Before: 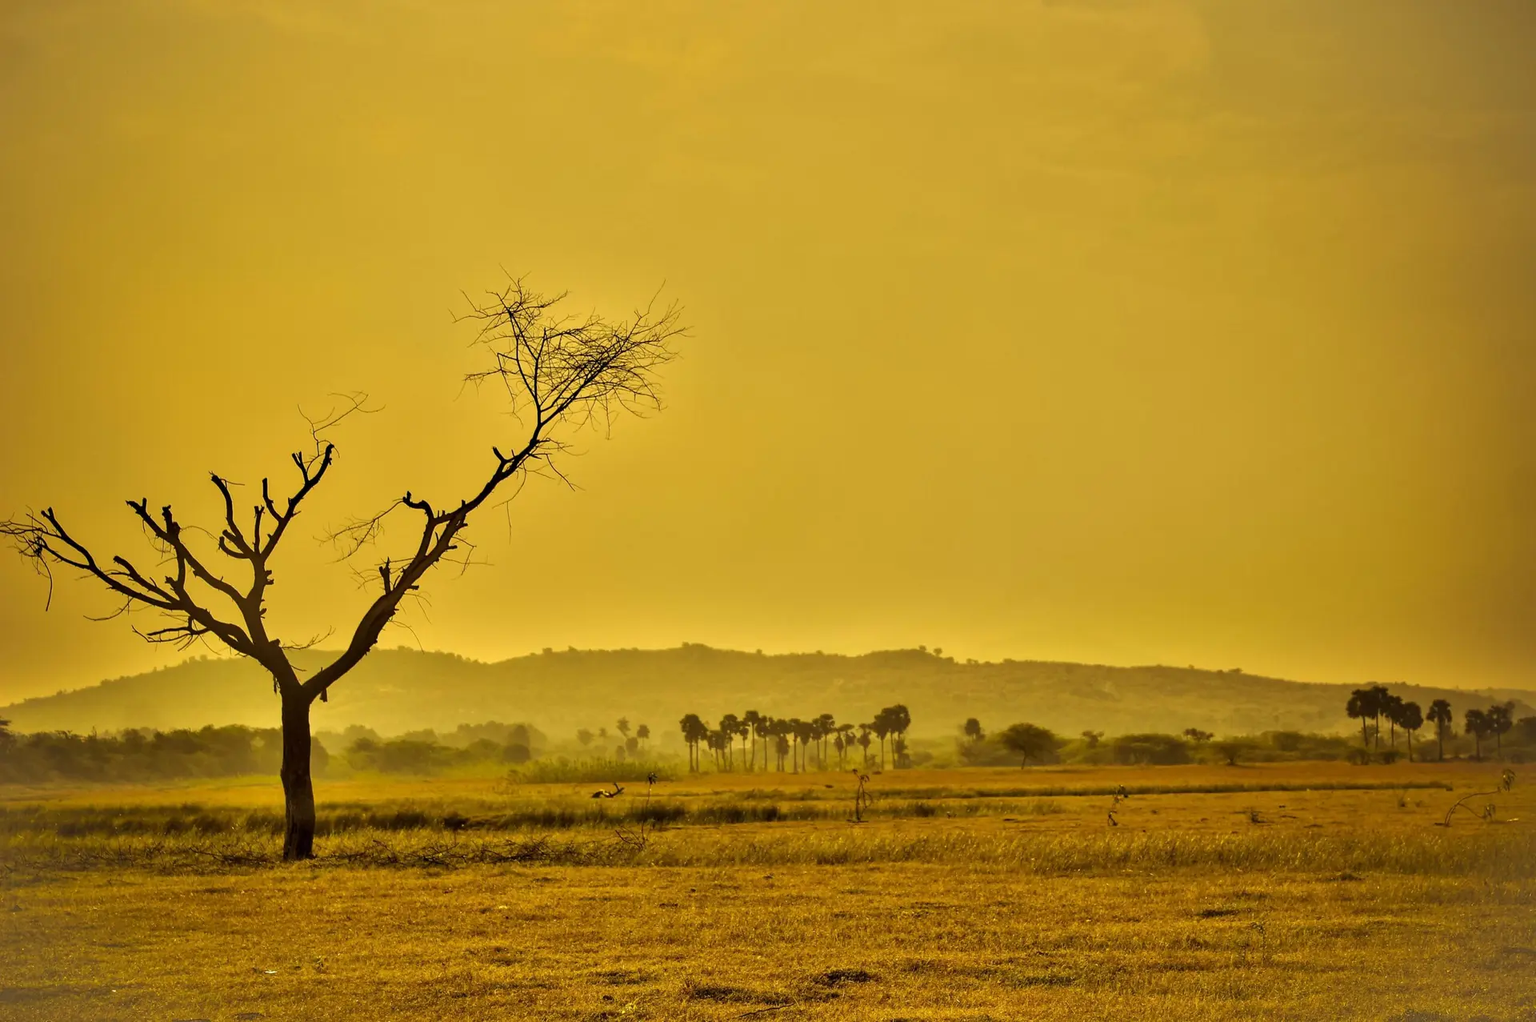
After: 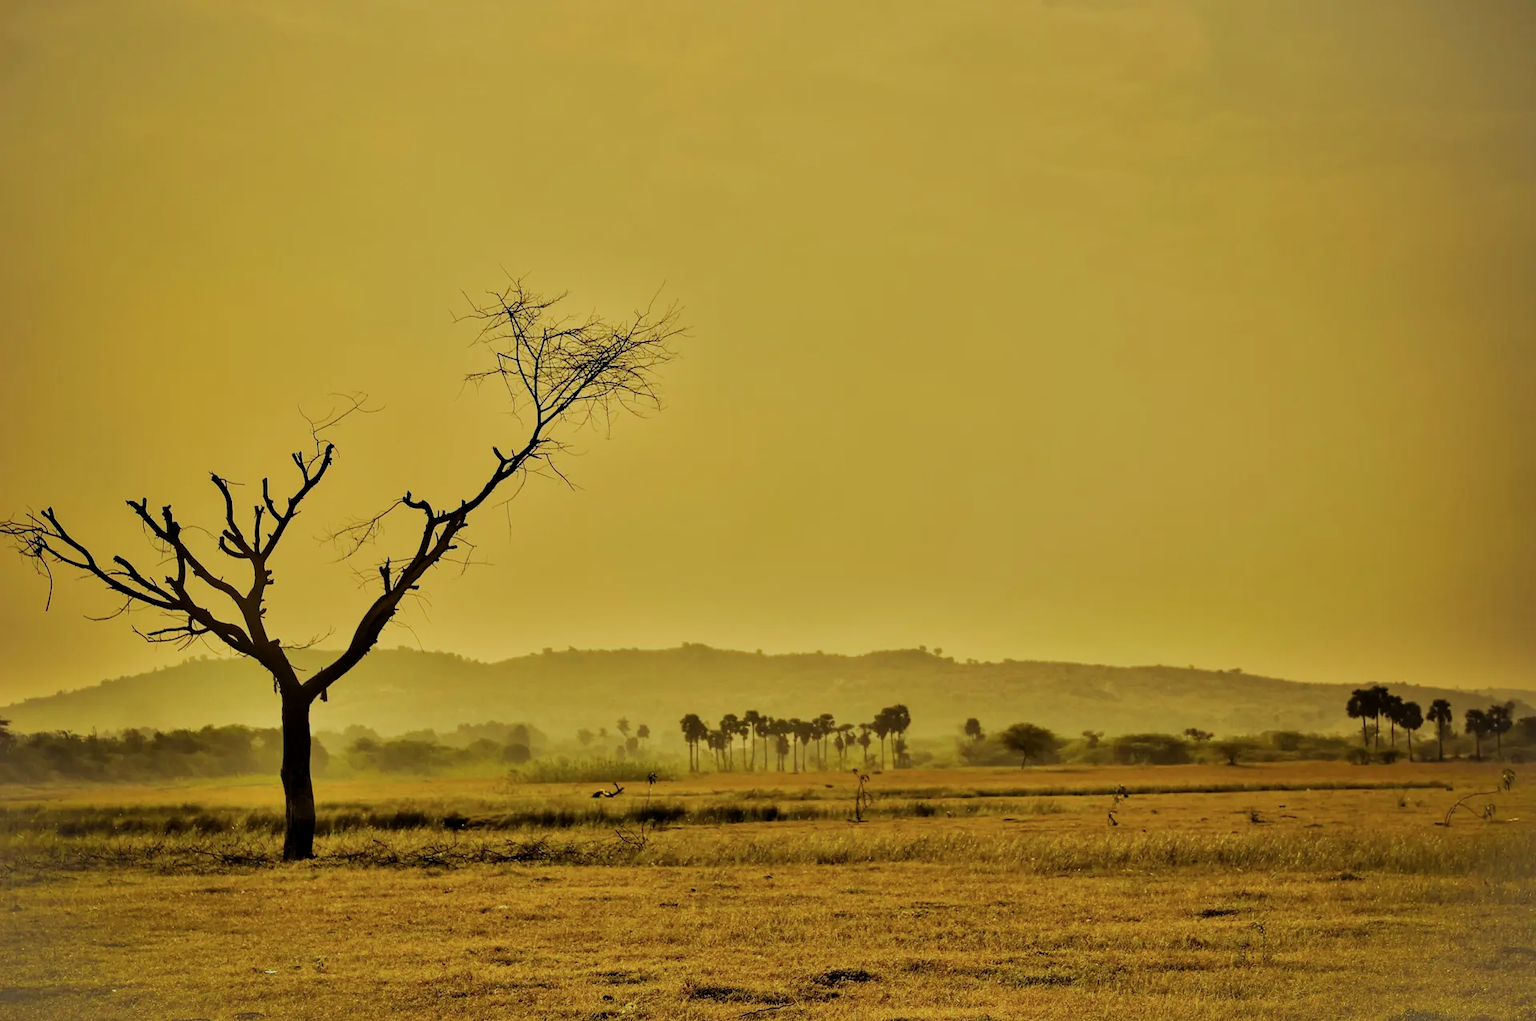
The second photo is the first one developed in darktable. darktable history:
filmic rgb: black relative exposure -7.08 EV, white relative exposure 5.37 EV, hardness 3.02
contrast equalizer: y [[0.6 ×6], [0.55 ×6], [0 ×6], [0 ×6], [0 ×6]], mix 0.166
color calibration: x 0.37, y 0.382, temperature 4313.69 K
